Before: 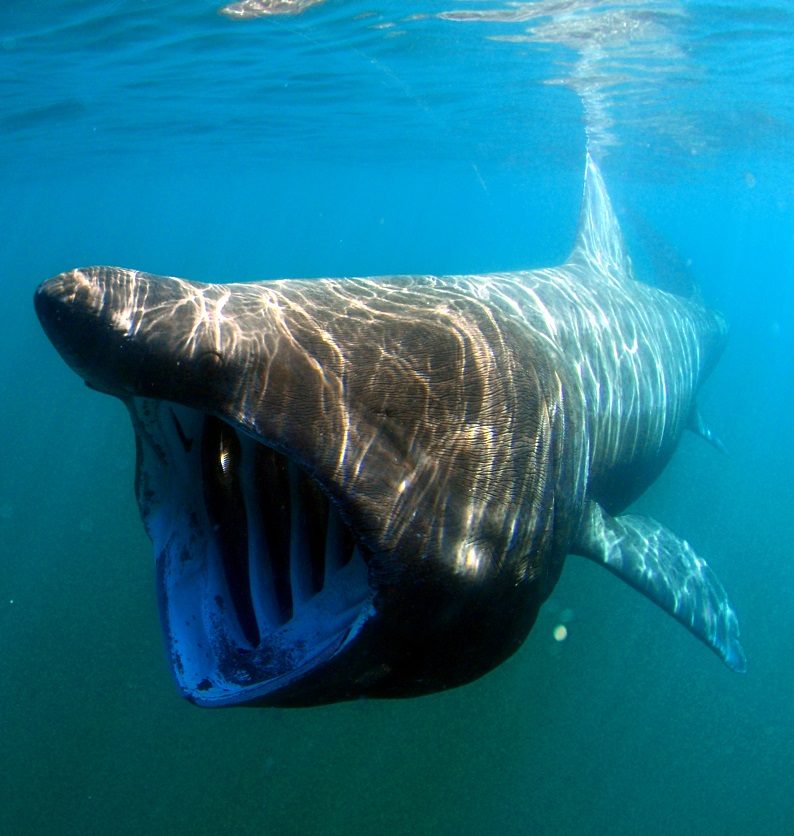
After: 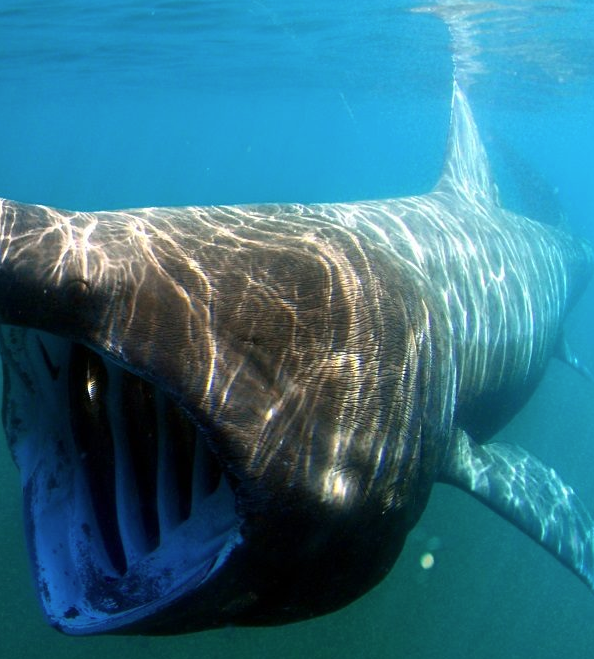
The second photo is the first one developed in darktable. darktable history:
contrast brightness saturation: saturation -0.05
crop: left 16.768%, top 8.653%, right 8.362%, bottom 12.485%
